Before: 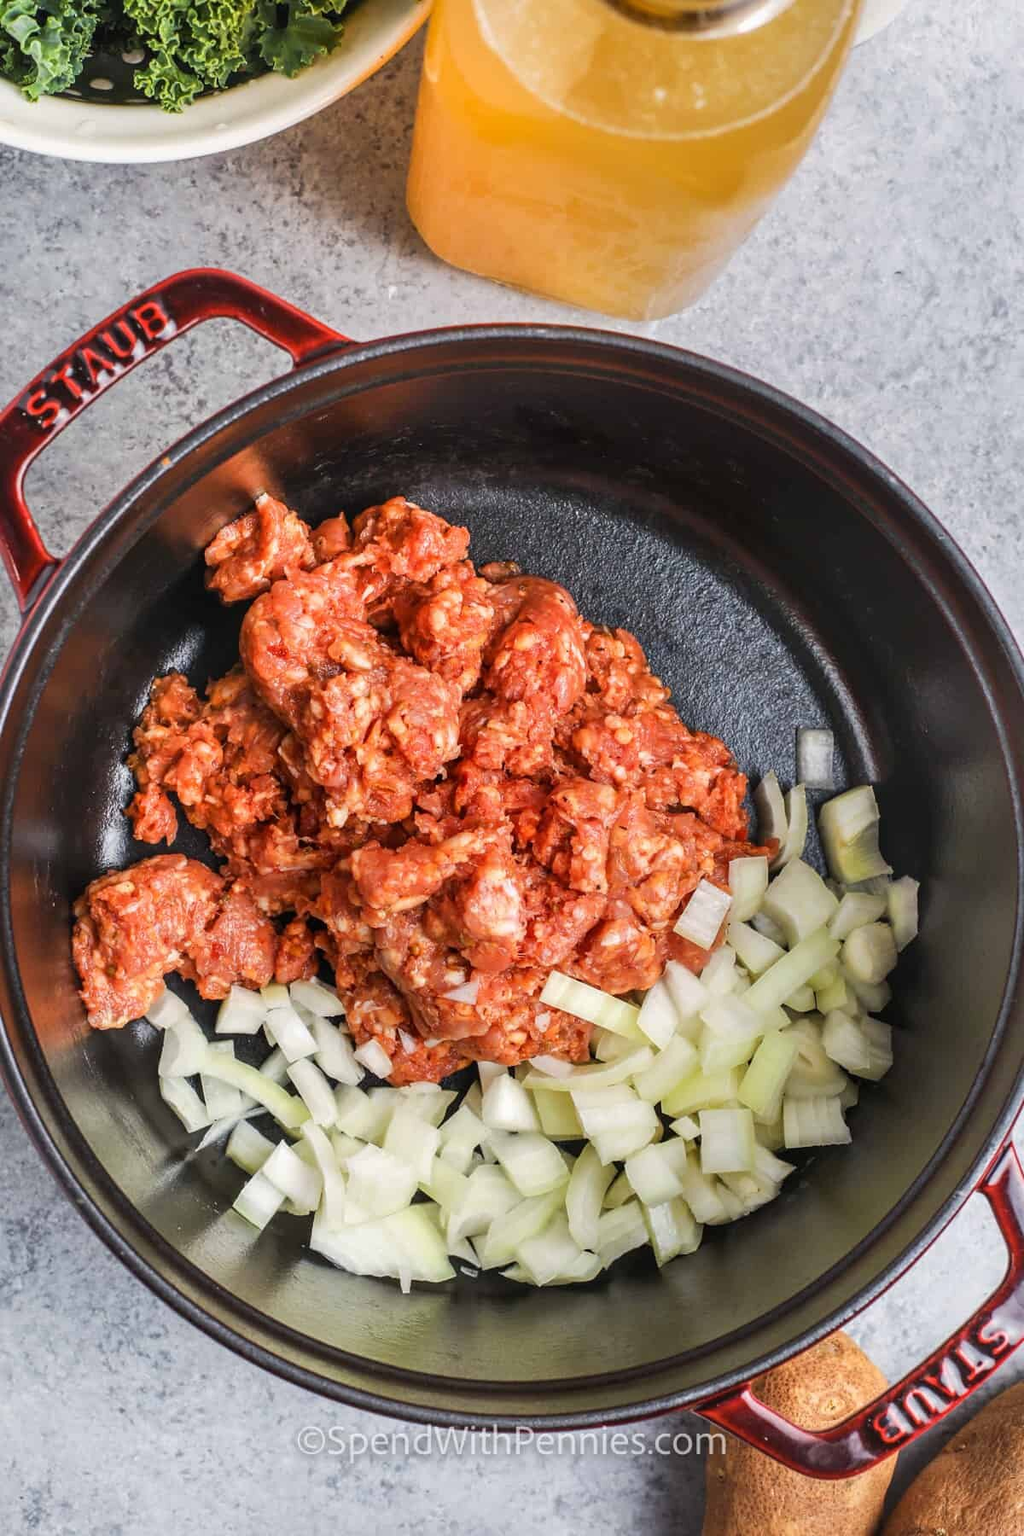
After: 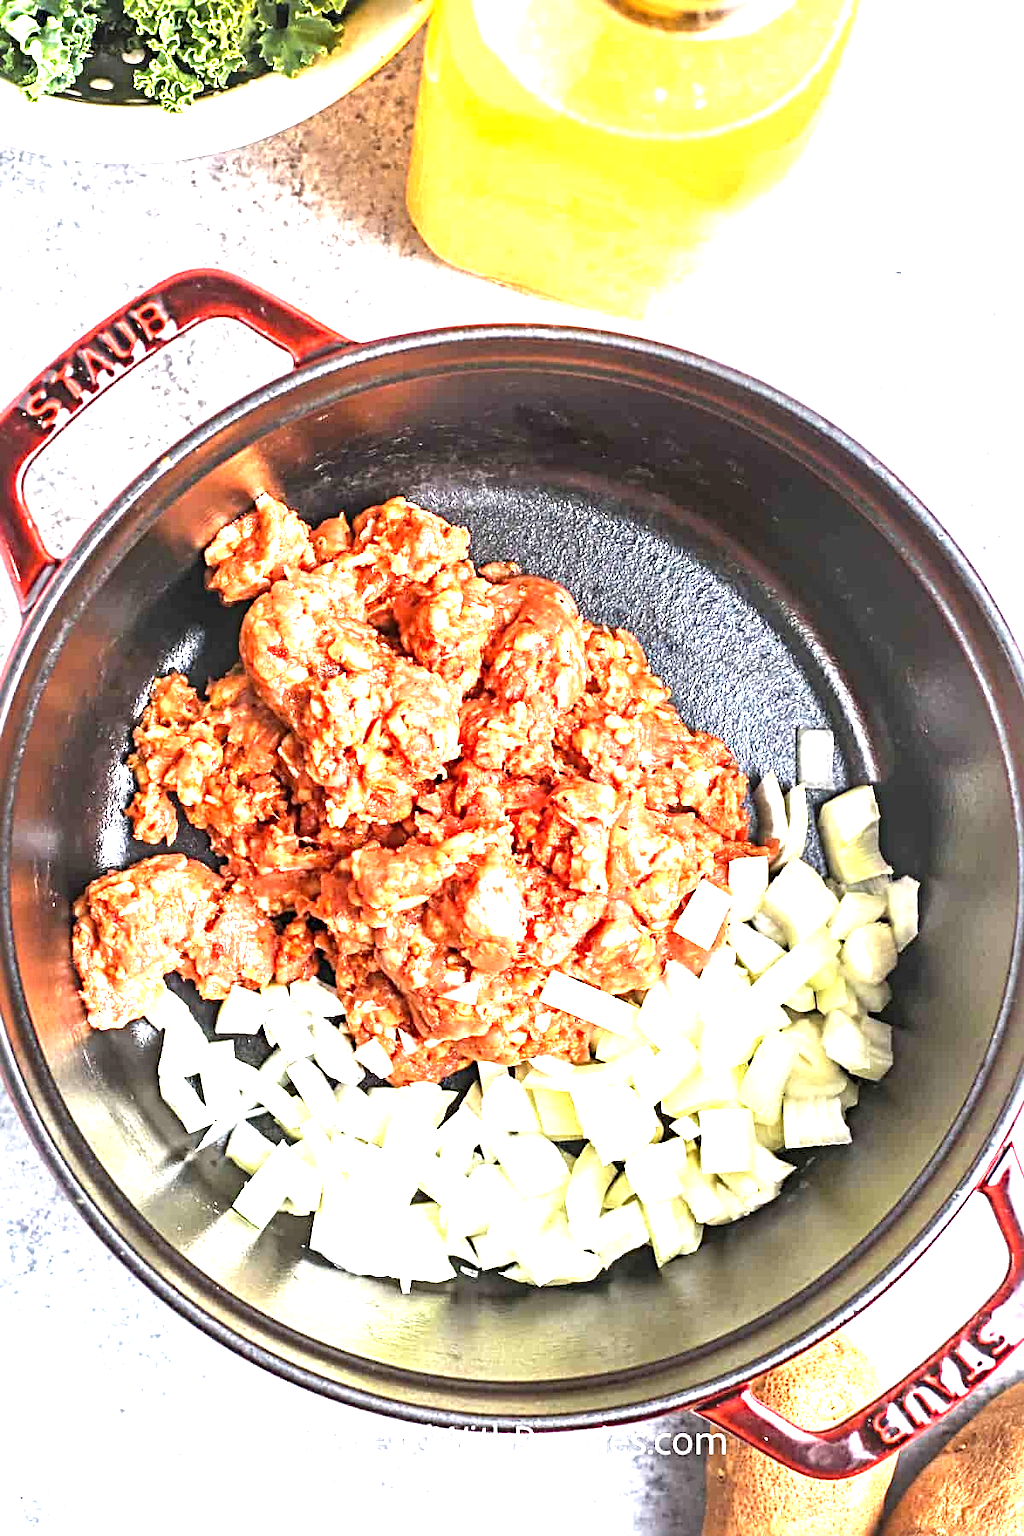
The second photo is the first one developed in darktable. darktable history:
tone equalizer: on, module defaults
exposure: black level correction 0, exposure 2 EV, compensate highlight preservation false
sharpen: radius 4.883
